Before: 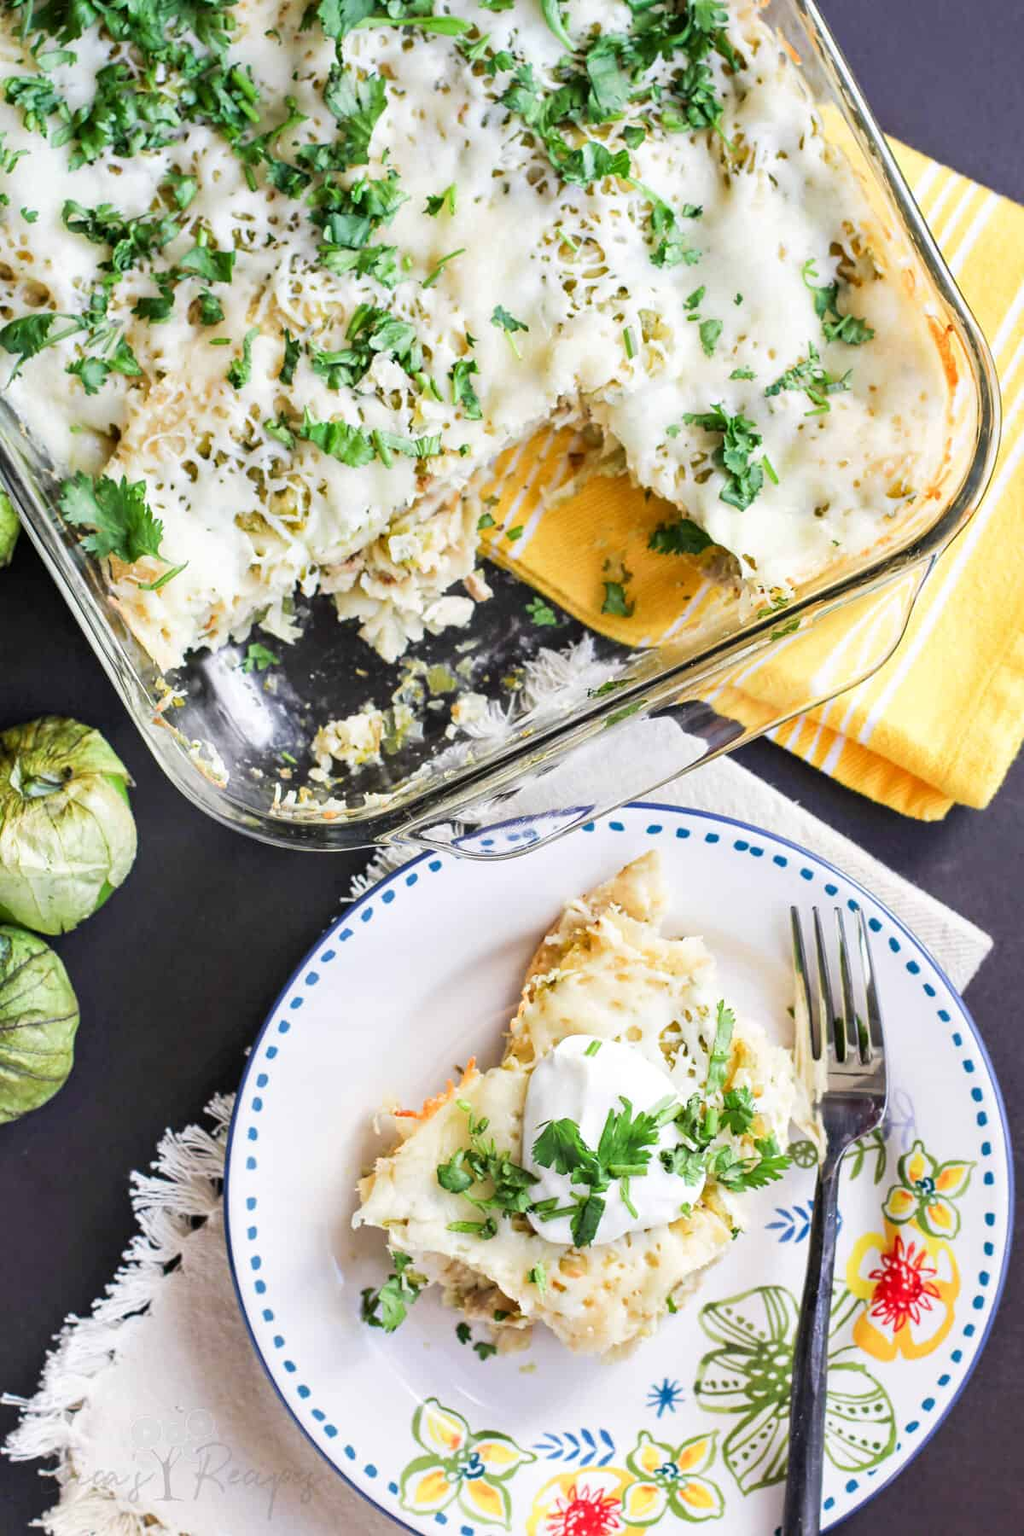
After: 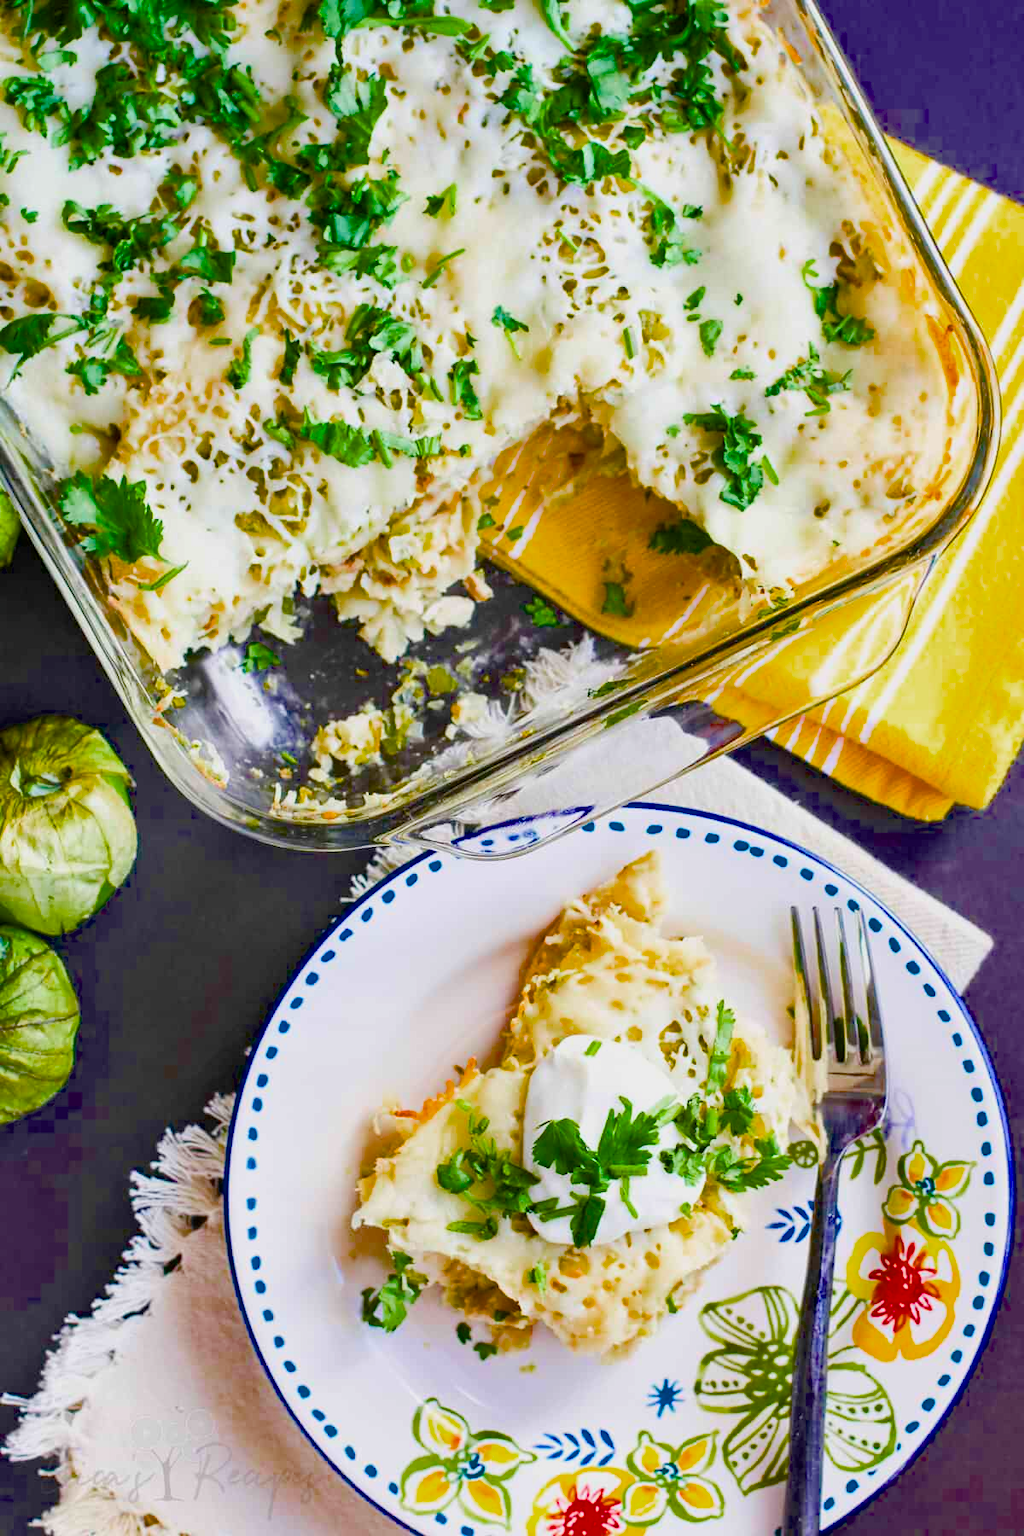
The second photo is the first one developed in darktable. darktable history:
exposure: exposure 0.084 EV, compensate highlight preservation false
color balance rgb: linear chroma grading › global chroma 40.608%, perceptual saturation grading › global saturation 40.84%, perceptual saturation grading › highlights -25.044%, perceptual saturation grading › mid-tones 35.167%, perceptual saturation grading › shadows 36.073%, global vibrance -7.612%, contrast -13.079%, saturation formula JzAzBz (2021)
